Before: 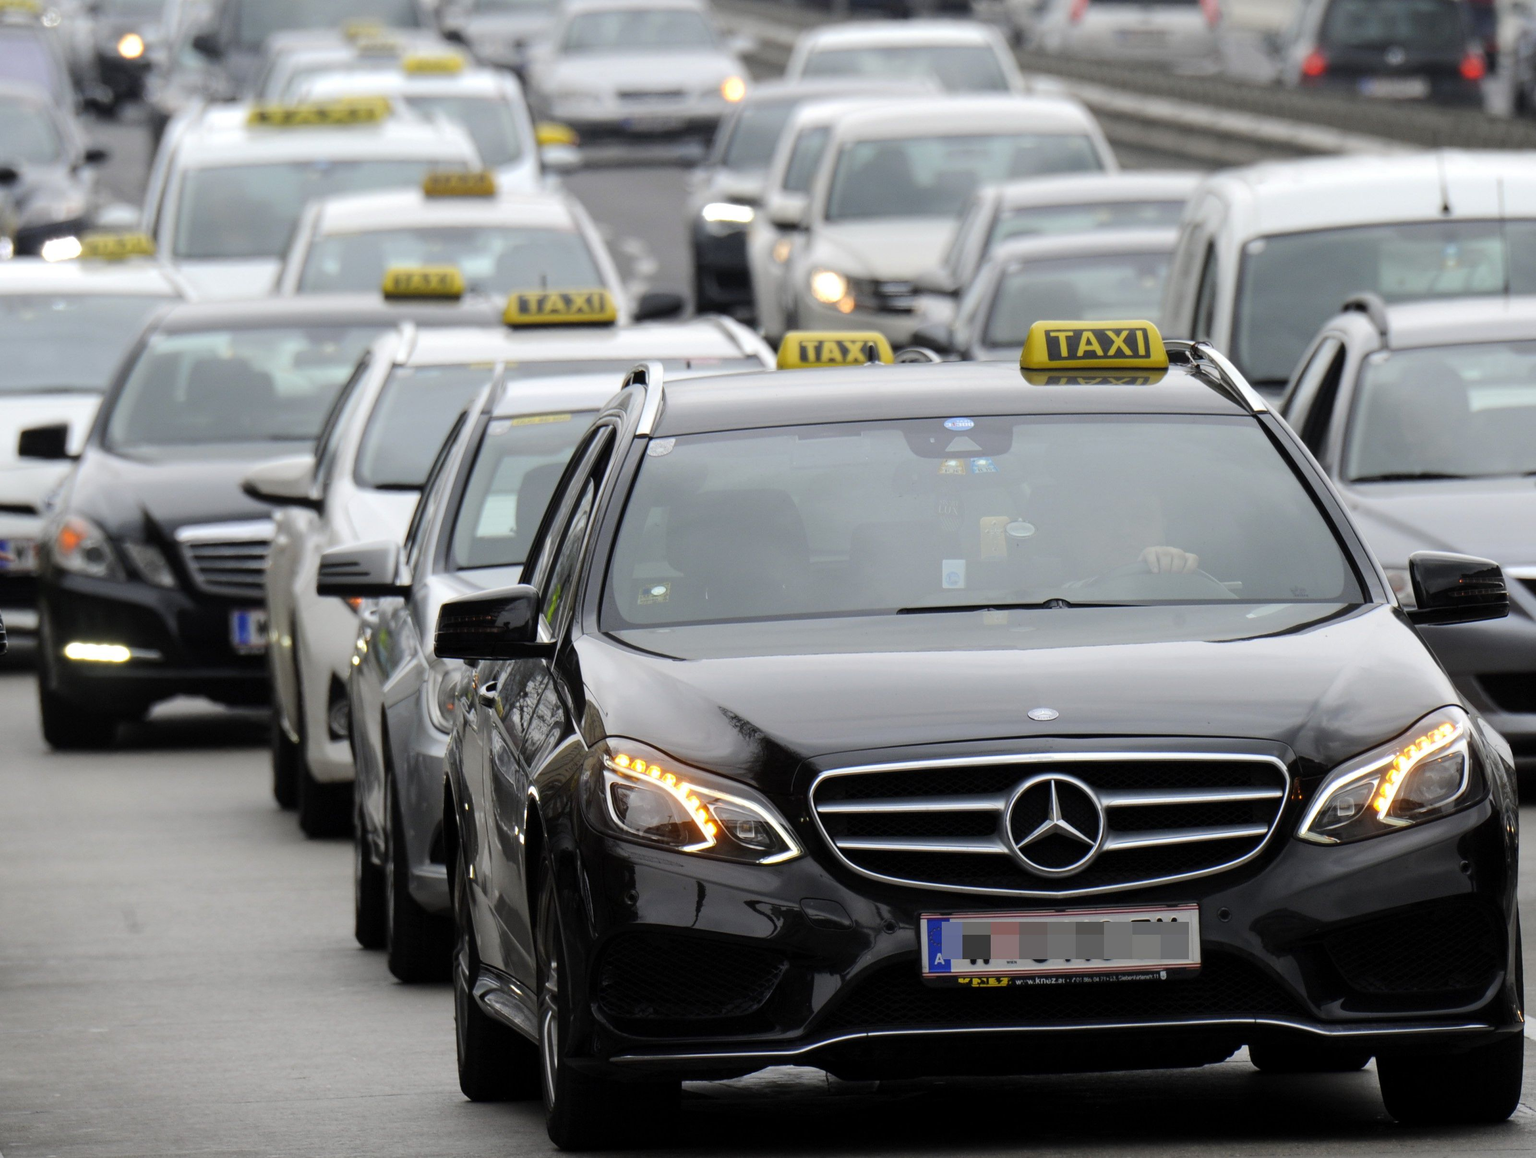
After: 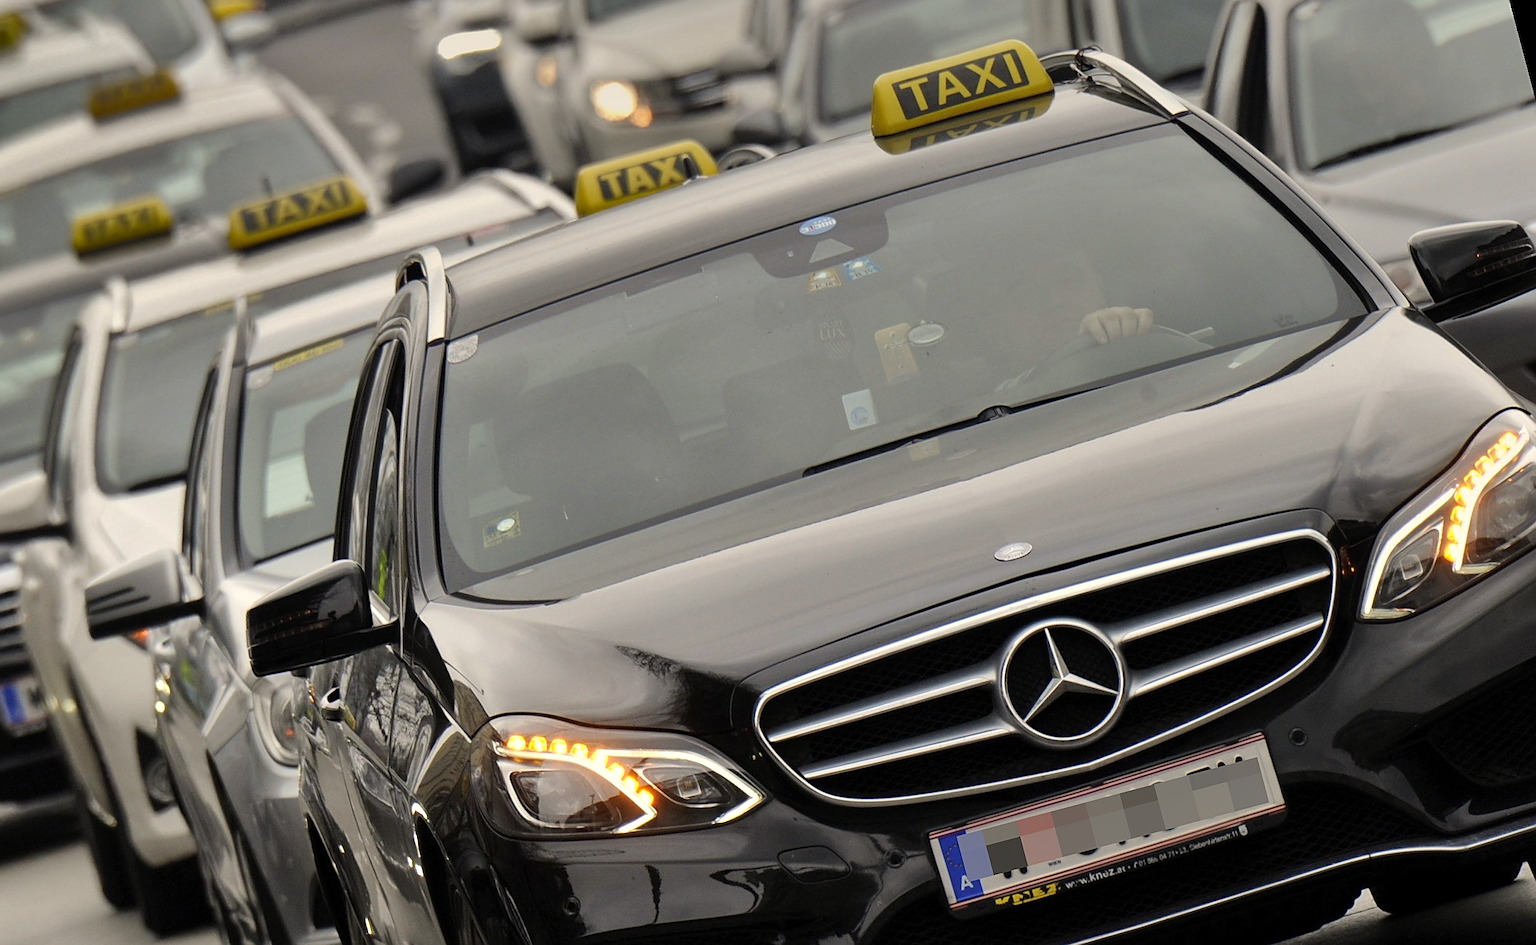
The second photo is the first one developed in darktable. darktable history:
white balance: red 1.045, blue 0.932
exposure: exposure 0.2 EV, compensate highlight preservation false
crop and rotate: left 14.584%
sharpen: on, module defaults
rotate and perspective: rotation -14.8°, crop left 0.1, crop right 0.903, crop top 0.25, crop bottom 0.748
shadows and highlights: shadows 19.13, highlights -83.41, soften with gaussian
graduated density: on, module defaults
